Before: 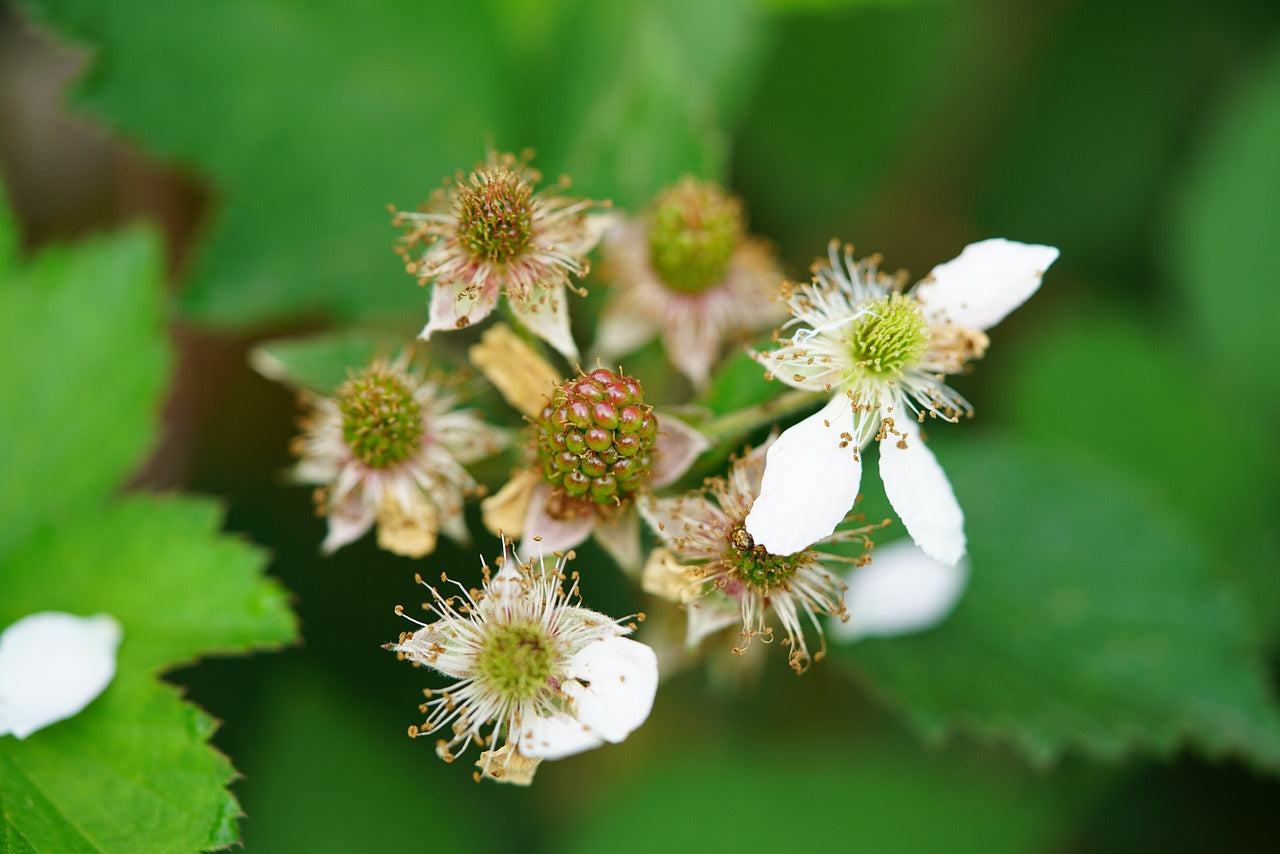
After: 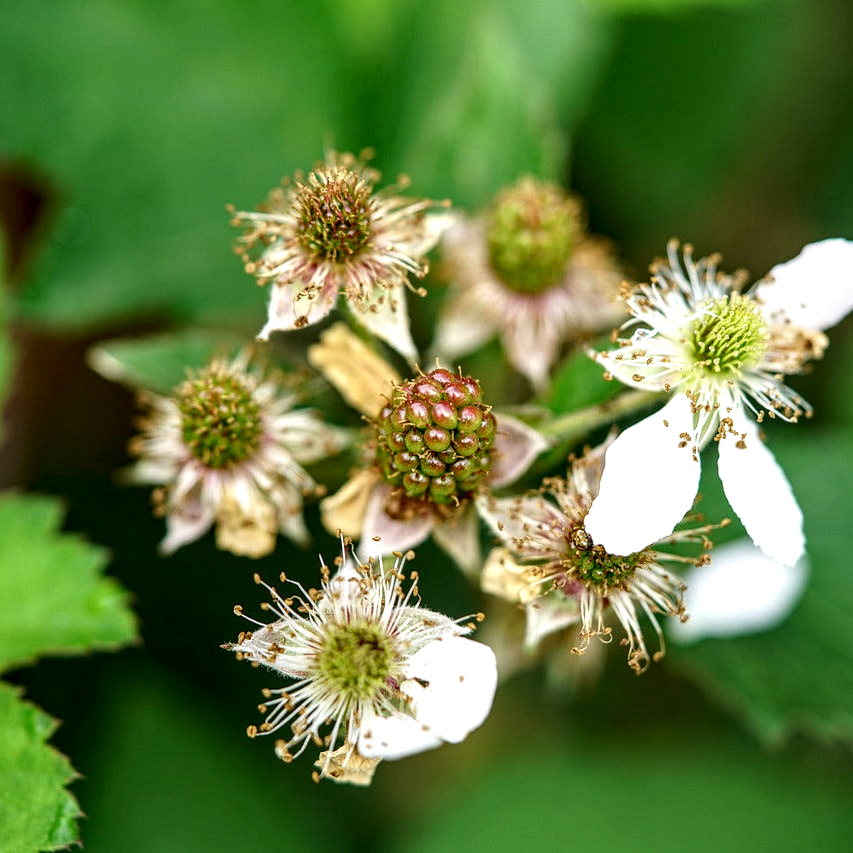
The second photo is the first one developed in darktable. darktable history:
crop and rotate: left 12.648%, right 20.685%
tone equalizer: on, module defaults
local contrast: highlights 19%, detail 186%
